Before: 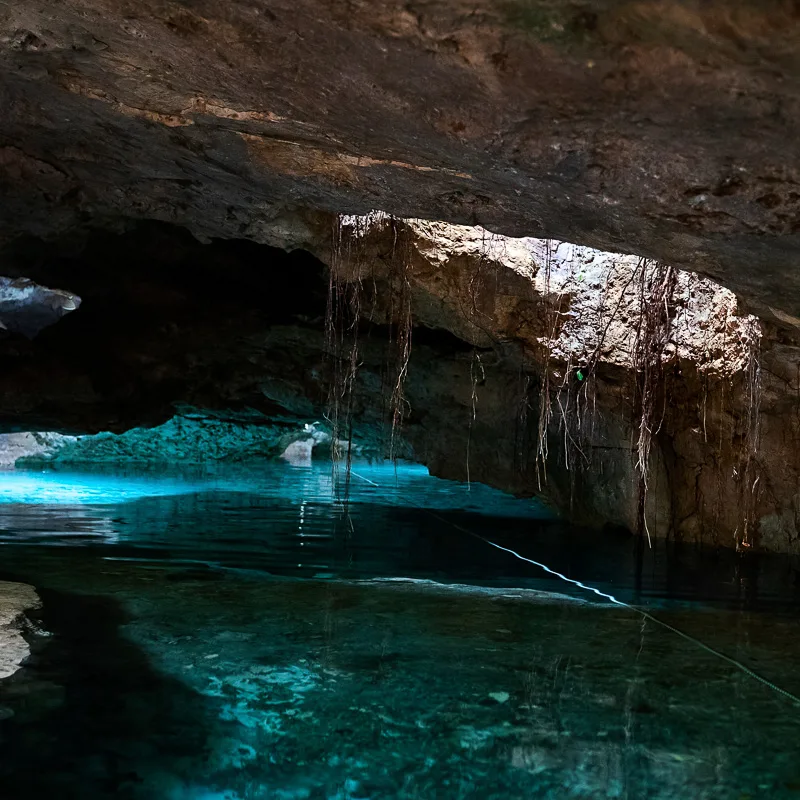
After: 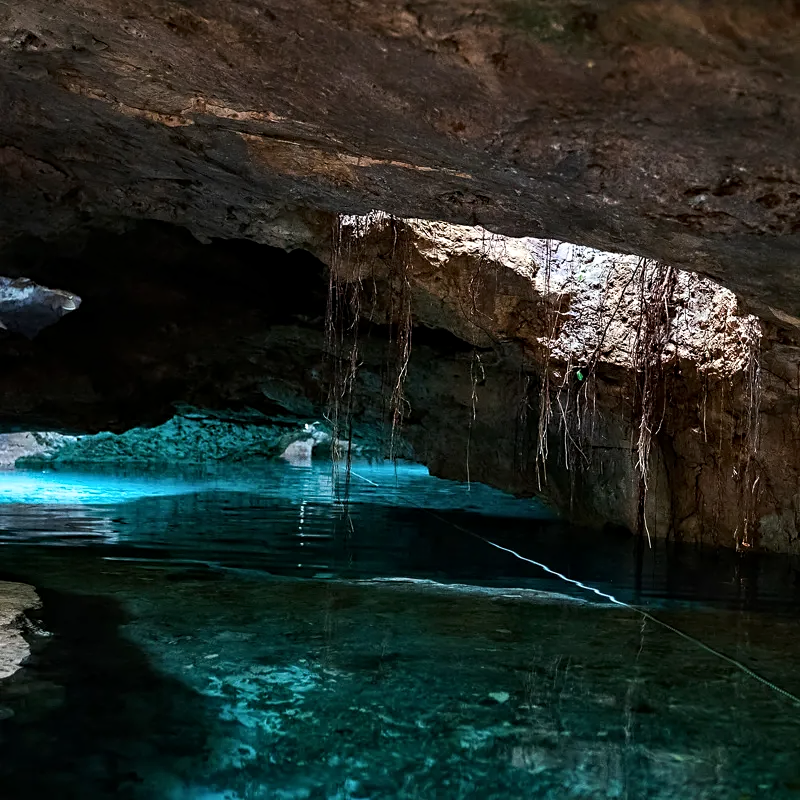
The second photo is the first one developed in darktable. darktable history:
contrast equalizer: y [[0.509, 0.514, 0.523, 0.542, 0.578, 0.603], [0.5 ×6], [0.509, 0.514, 0.523, 0.542, 0.578, 0.603], [0.001, 0.002, 0.003, 0.005, 0.01, 0.013], [0.001, 0.002, 0.003, 0.005, 0.01, 0.013]]
